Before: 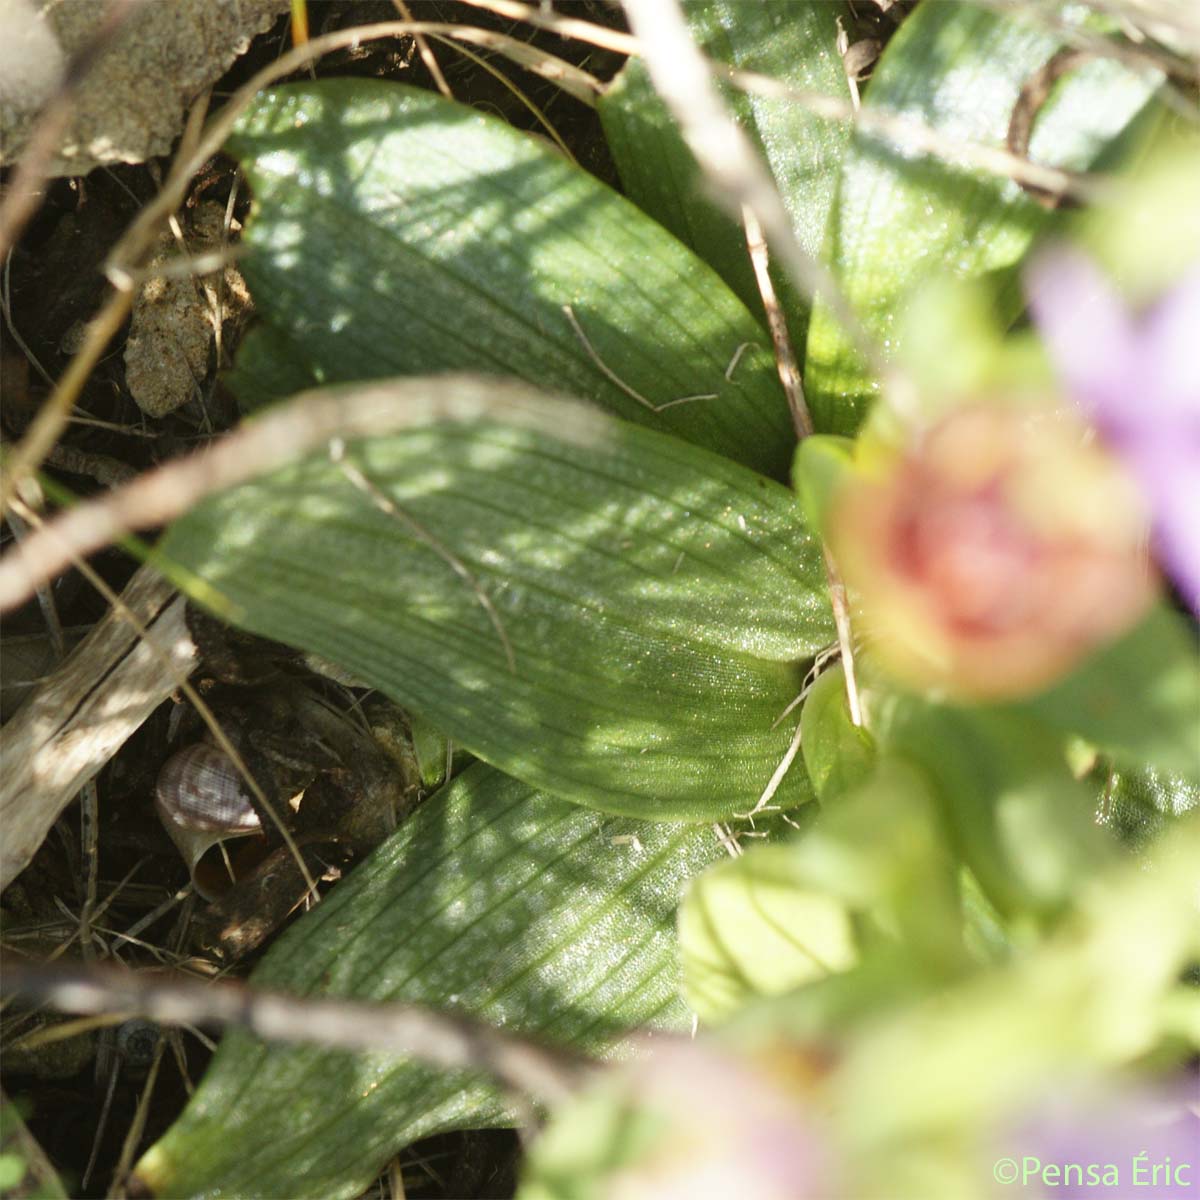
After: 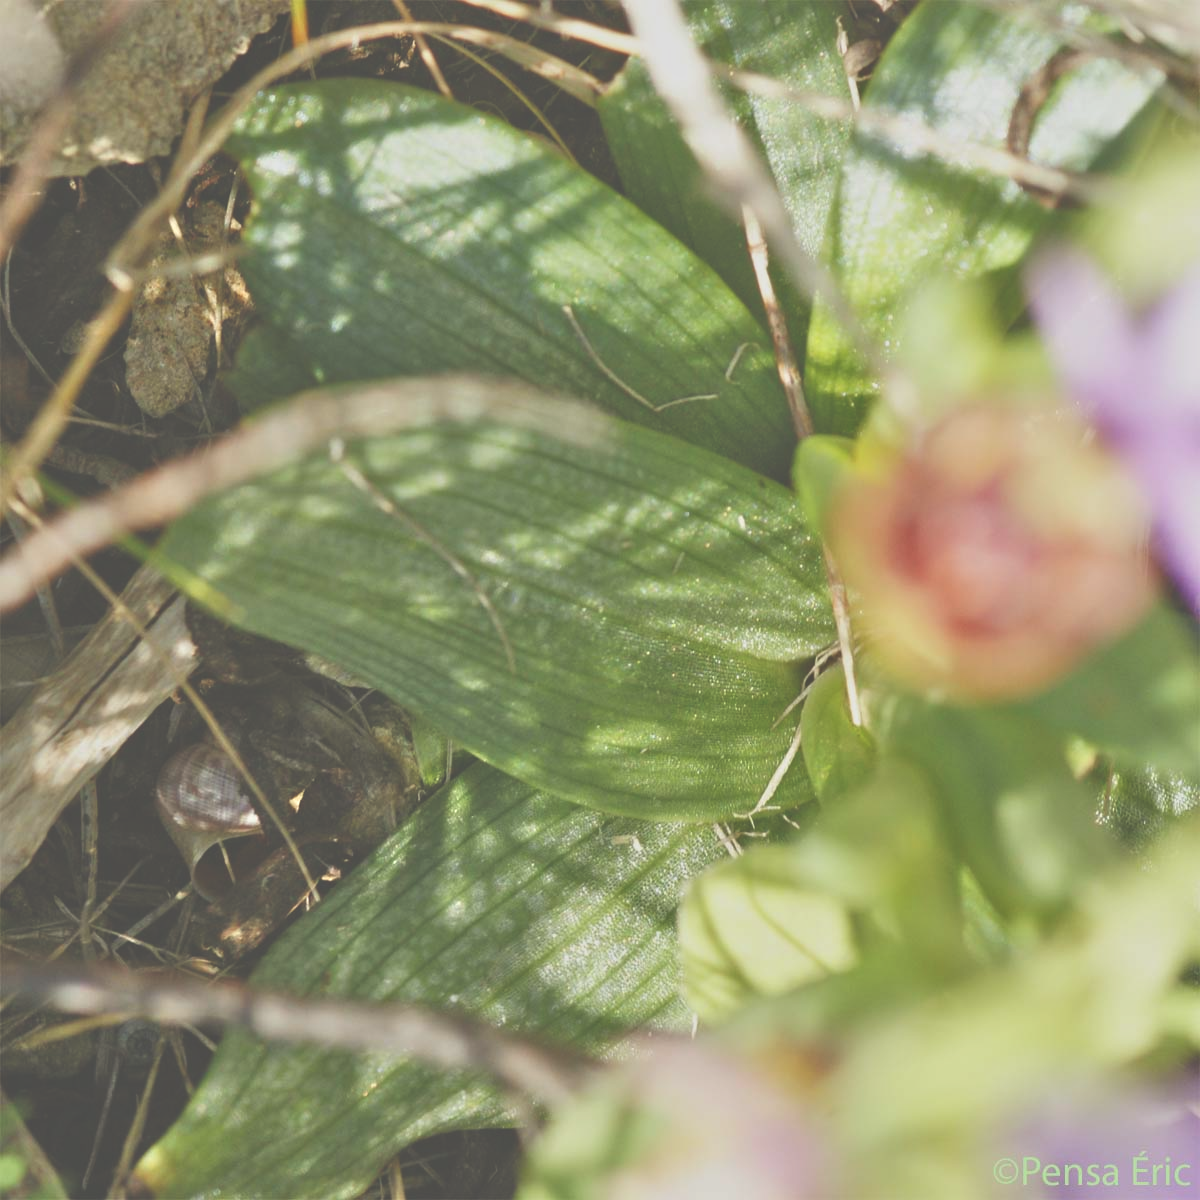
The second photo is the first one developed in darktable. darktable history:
tone equalizer: -7 EV 0.145 EV, -6 EV 0.635 EV, -5 EV 1.17 EV, -4 EV 1.35 EV, -3 EV 1.17 EV, -2 EV 0.6 EV, -1 EV 0.164 EV
exposure: black level correction -0.036, exposure -0.496 EV, compensate exposure bias true, compensate highlight preservation false
